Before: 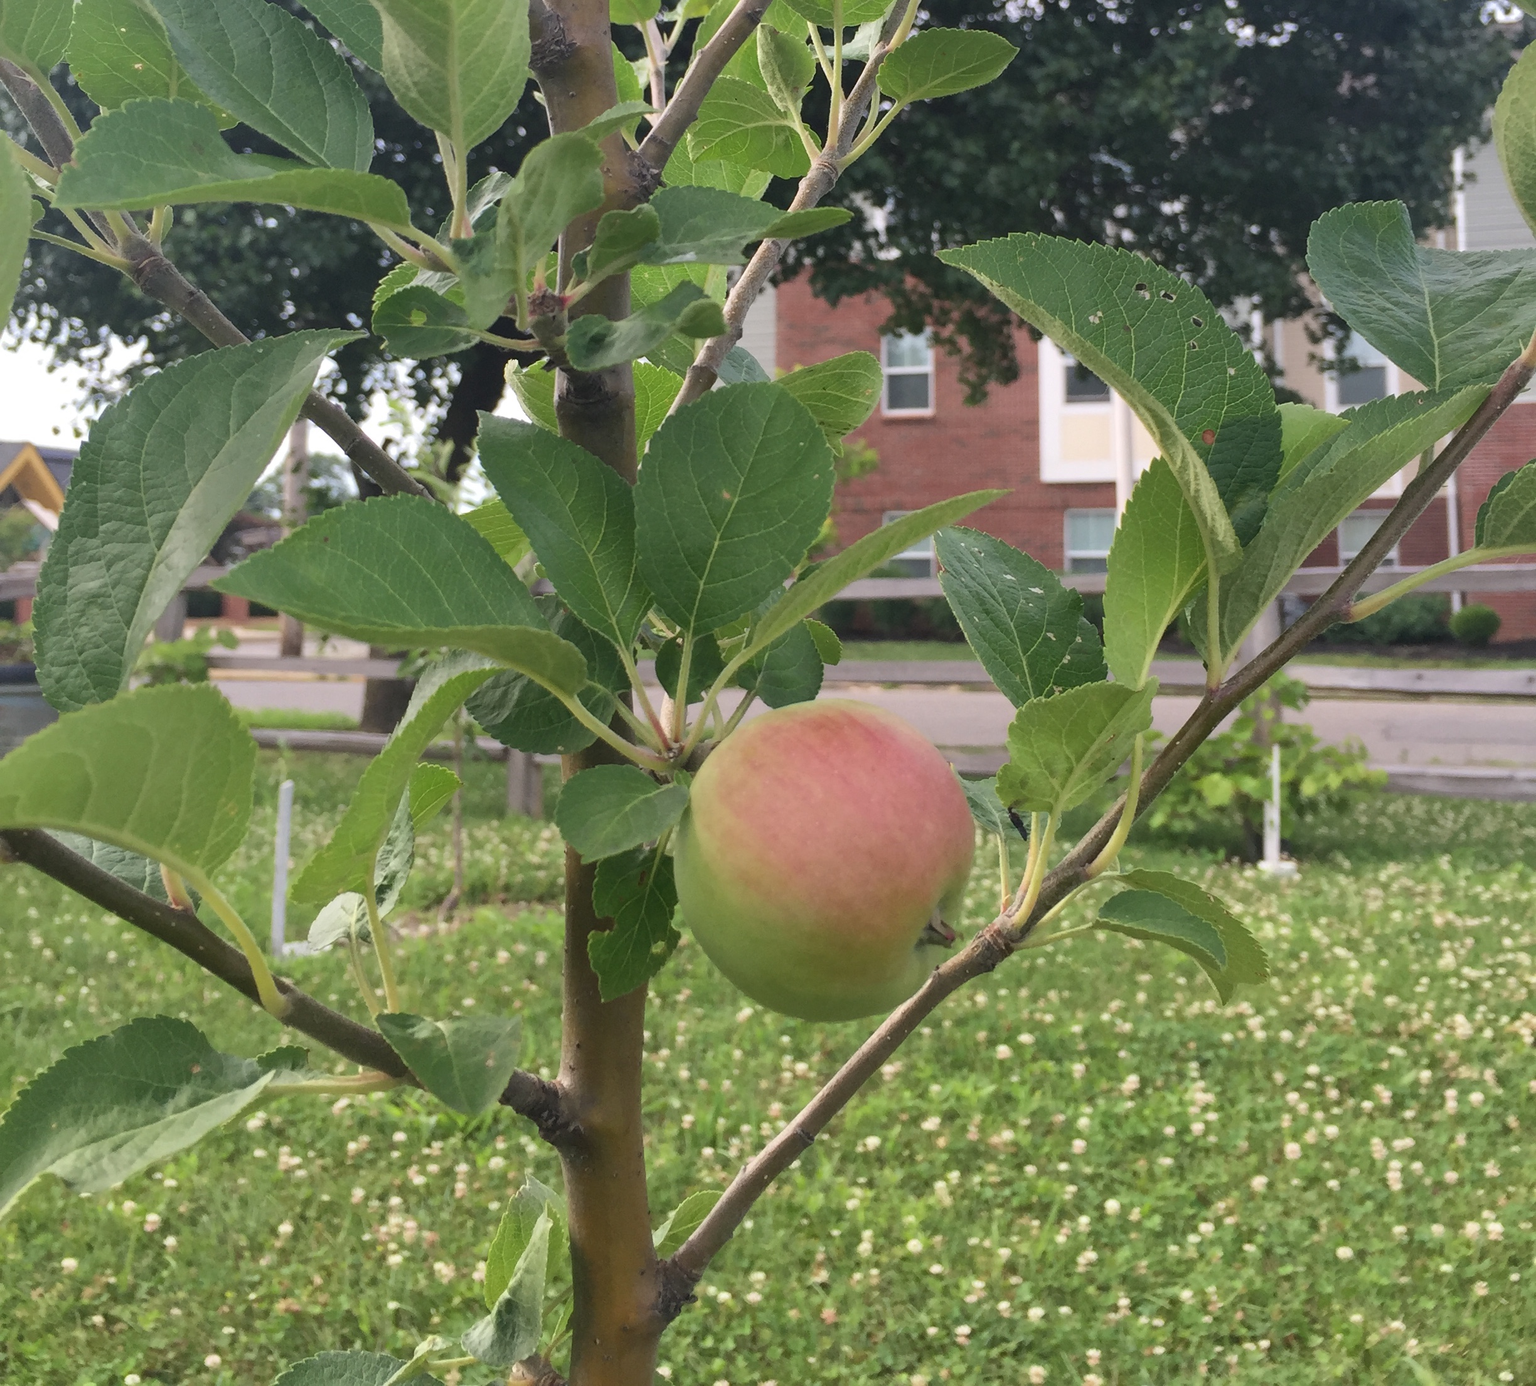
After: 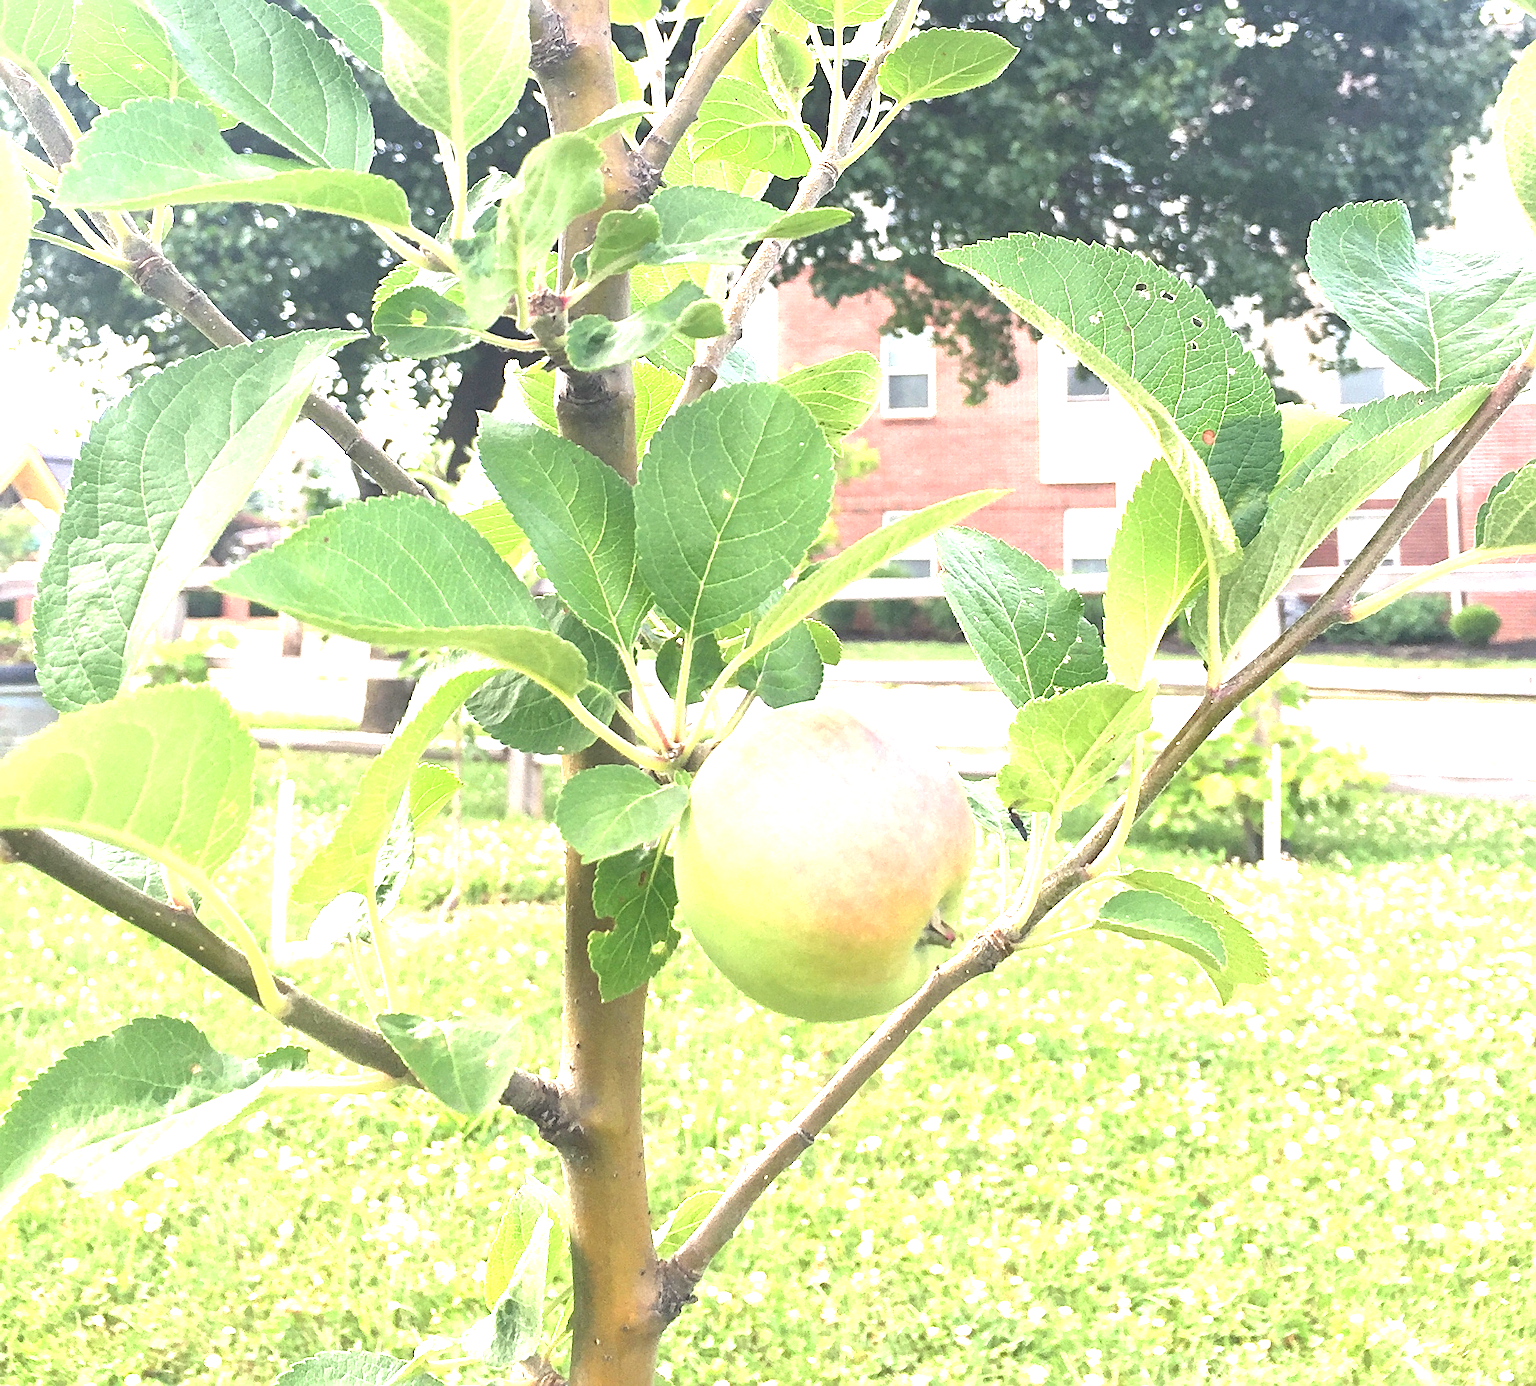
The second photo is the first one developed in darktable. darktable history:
exposure: black level correction 0, exposure 2.327 EV, compensate exposure bias true, compensate highlight preservation false
sharpen: radius 2.767
